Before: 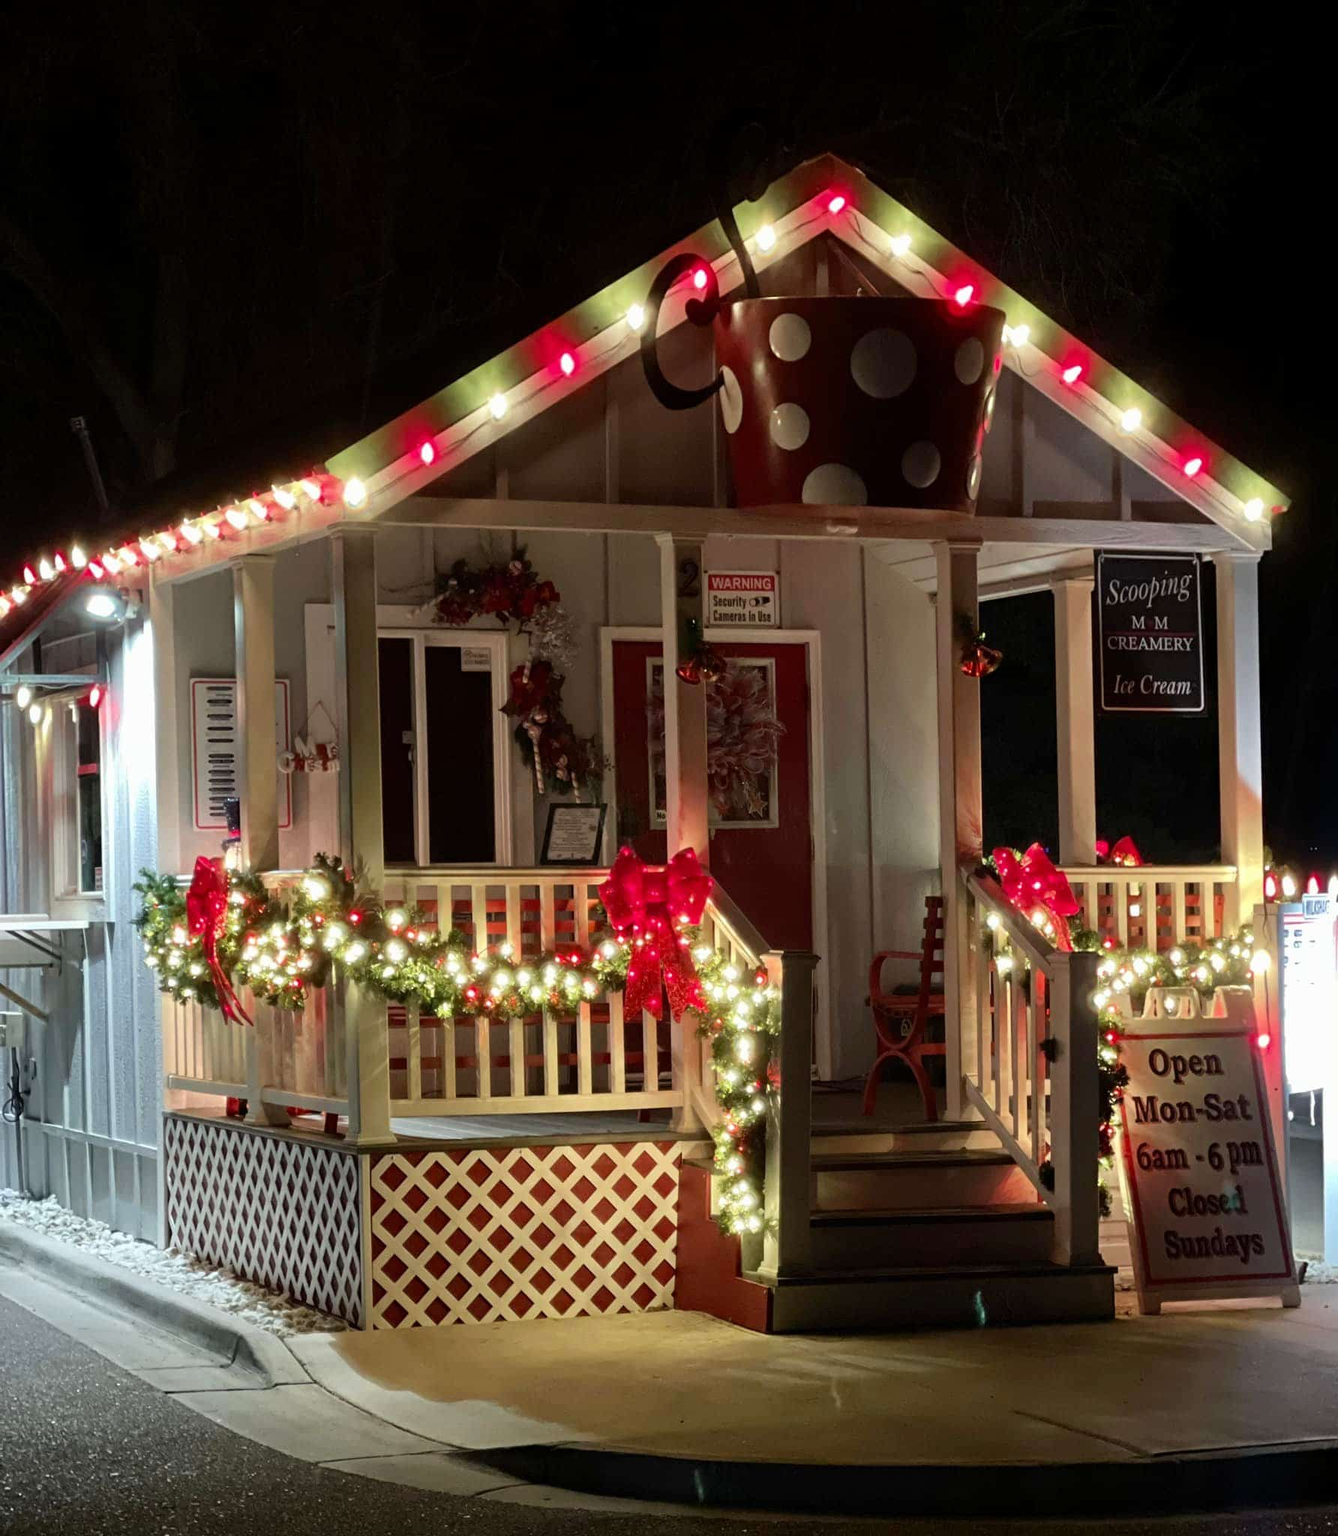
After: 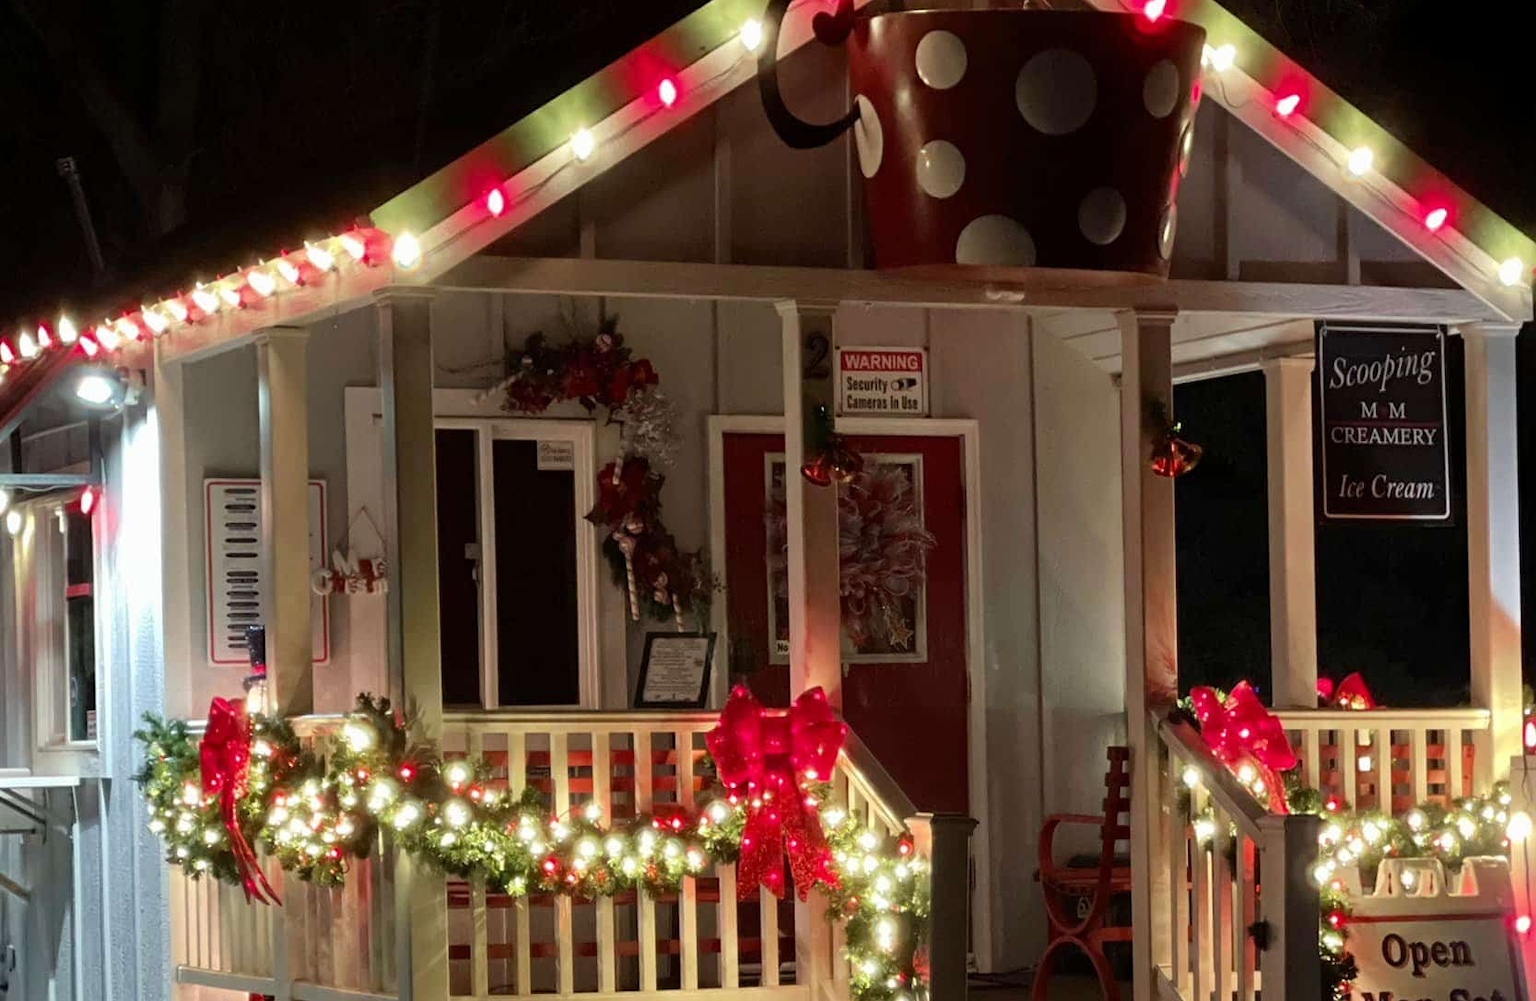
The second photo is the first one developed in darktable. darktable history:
crop: left 1.808%, top 18.841%, right 4.71%, bottom 28.074%
